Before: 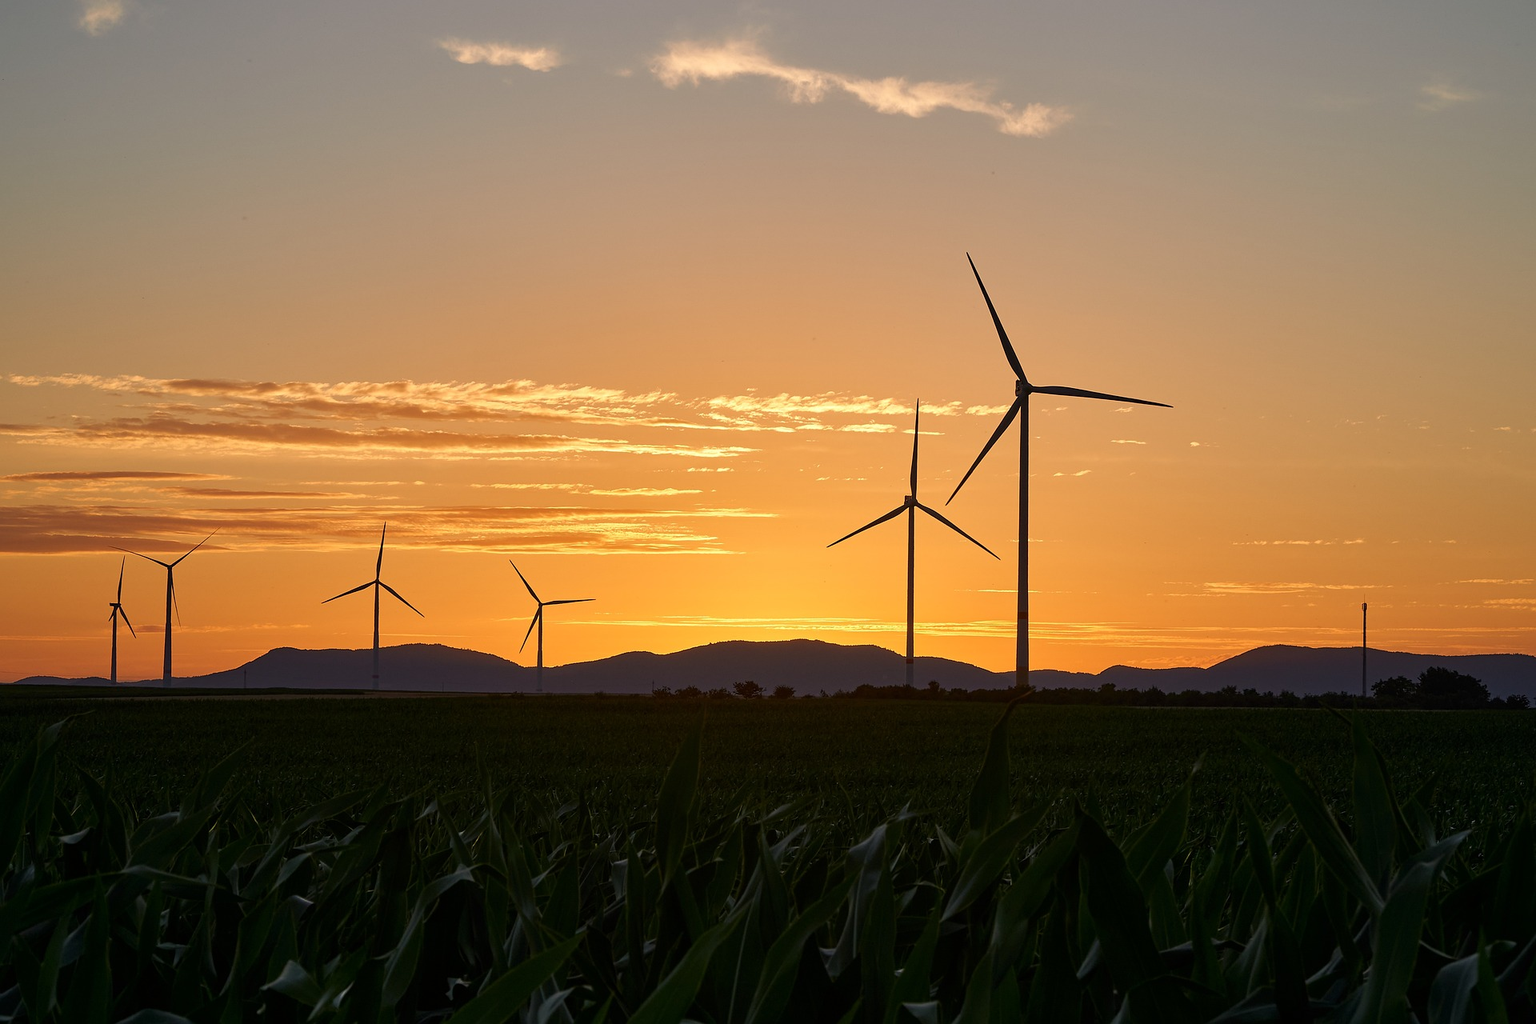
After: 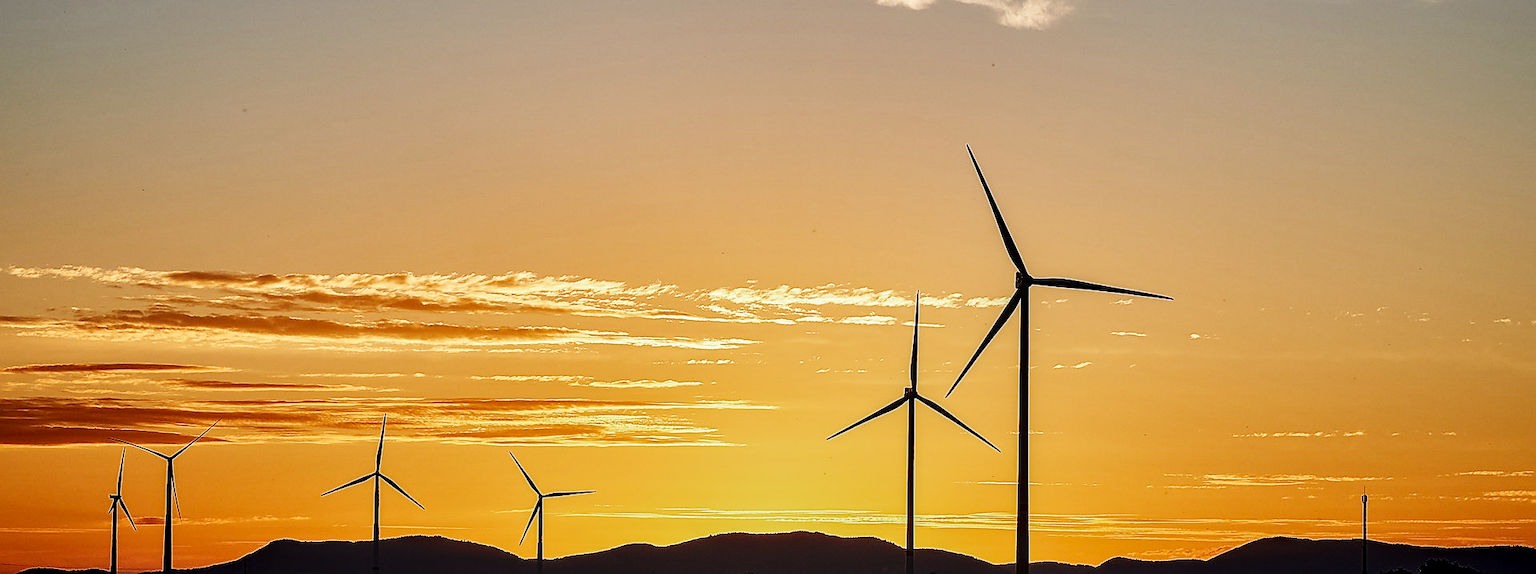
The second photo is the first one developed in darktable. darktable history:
crop and rotate: top 10.605%, bottom 33.274%
local contrast: highlights 59%, detail 145%
sigmoid: contrast 2, skew -0.2, preserve hue 0%, red attenuation 0.1, red rotation 0.035, green attenuation 0.1, green rotation -0.017, blue attenuation 0.15, blue rotation -0.052, base primaries Rec2020
sharpen: radius 1.4, amount 1.25, threshold 0.7
